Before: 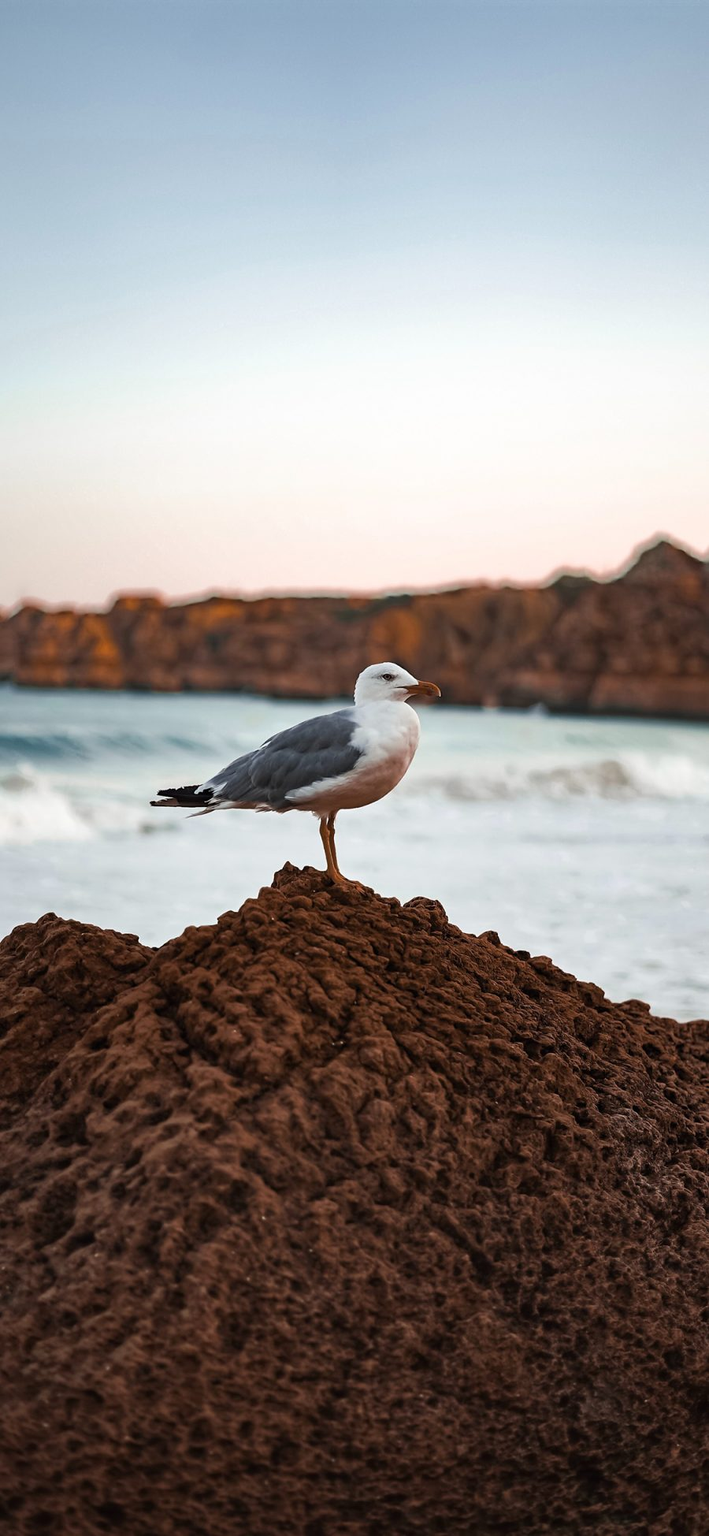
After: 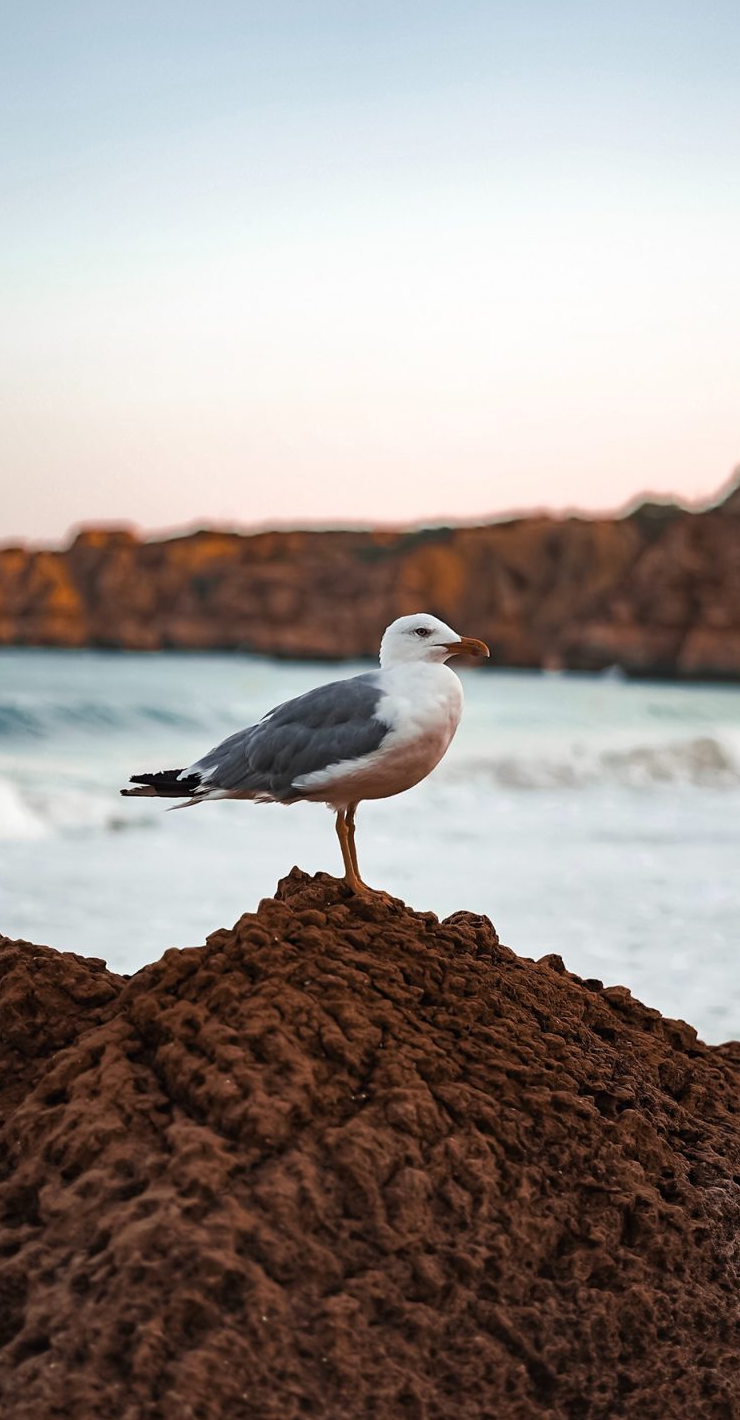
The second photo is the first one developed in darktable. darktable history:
crop: left 7.787%, top 11.653%, right 9.925%, bottom 15.457%
